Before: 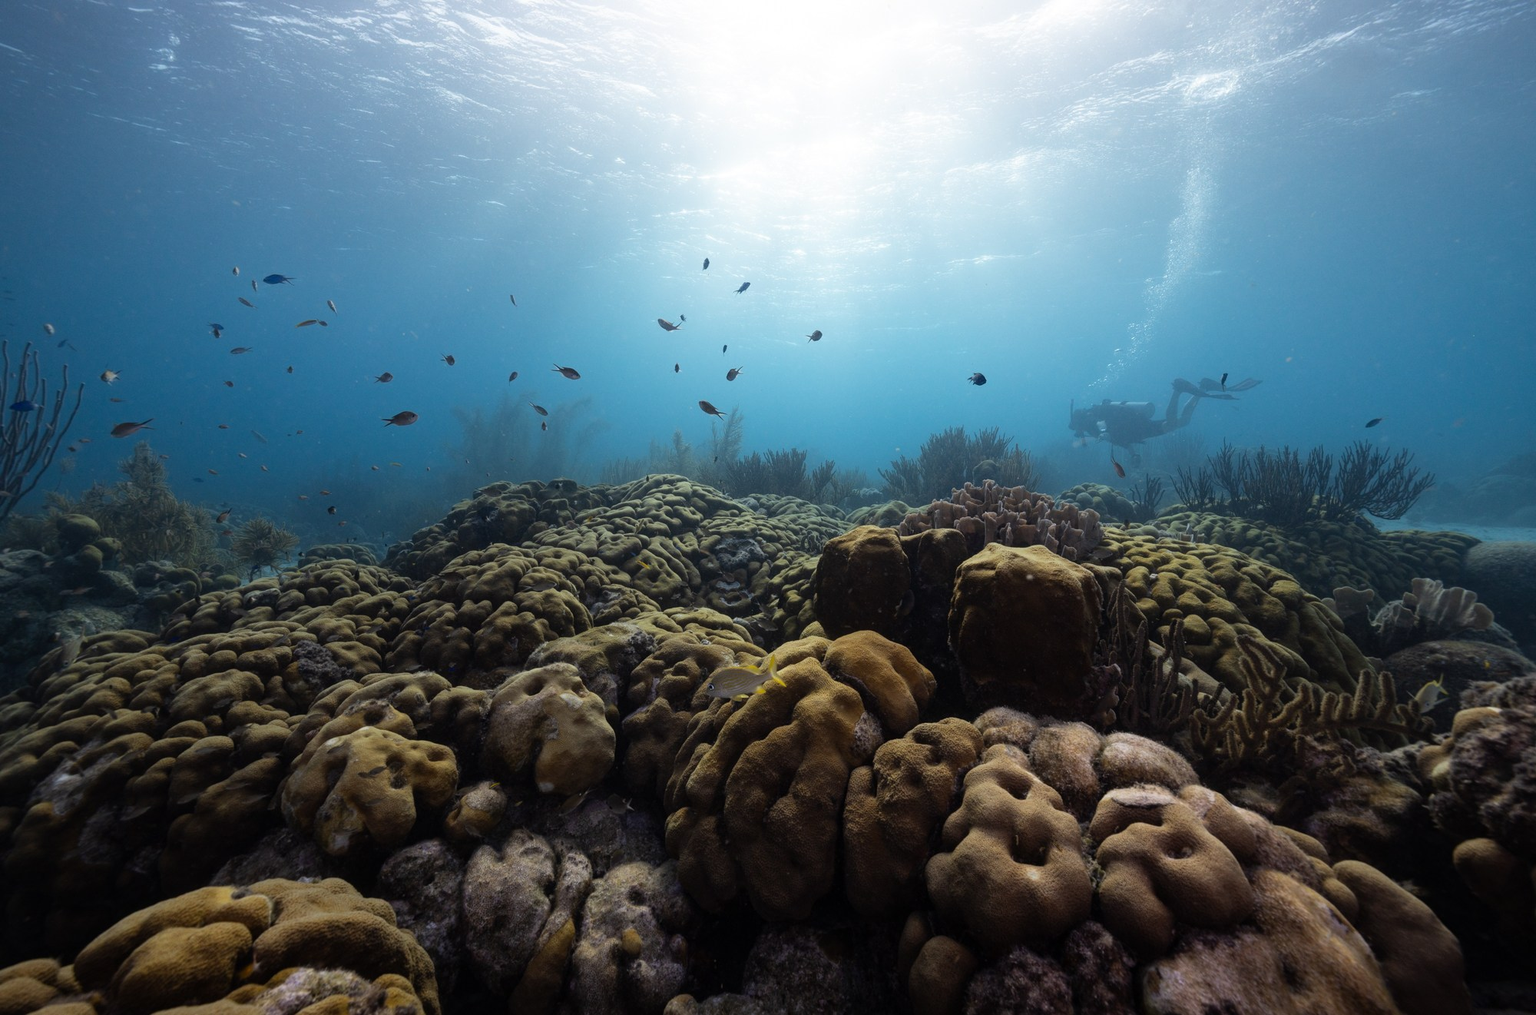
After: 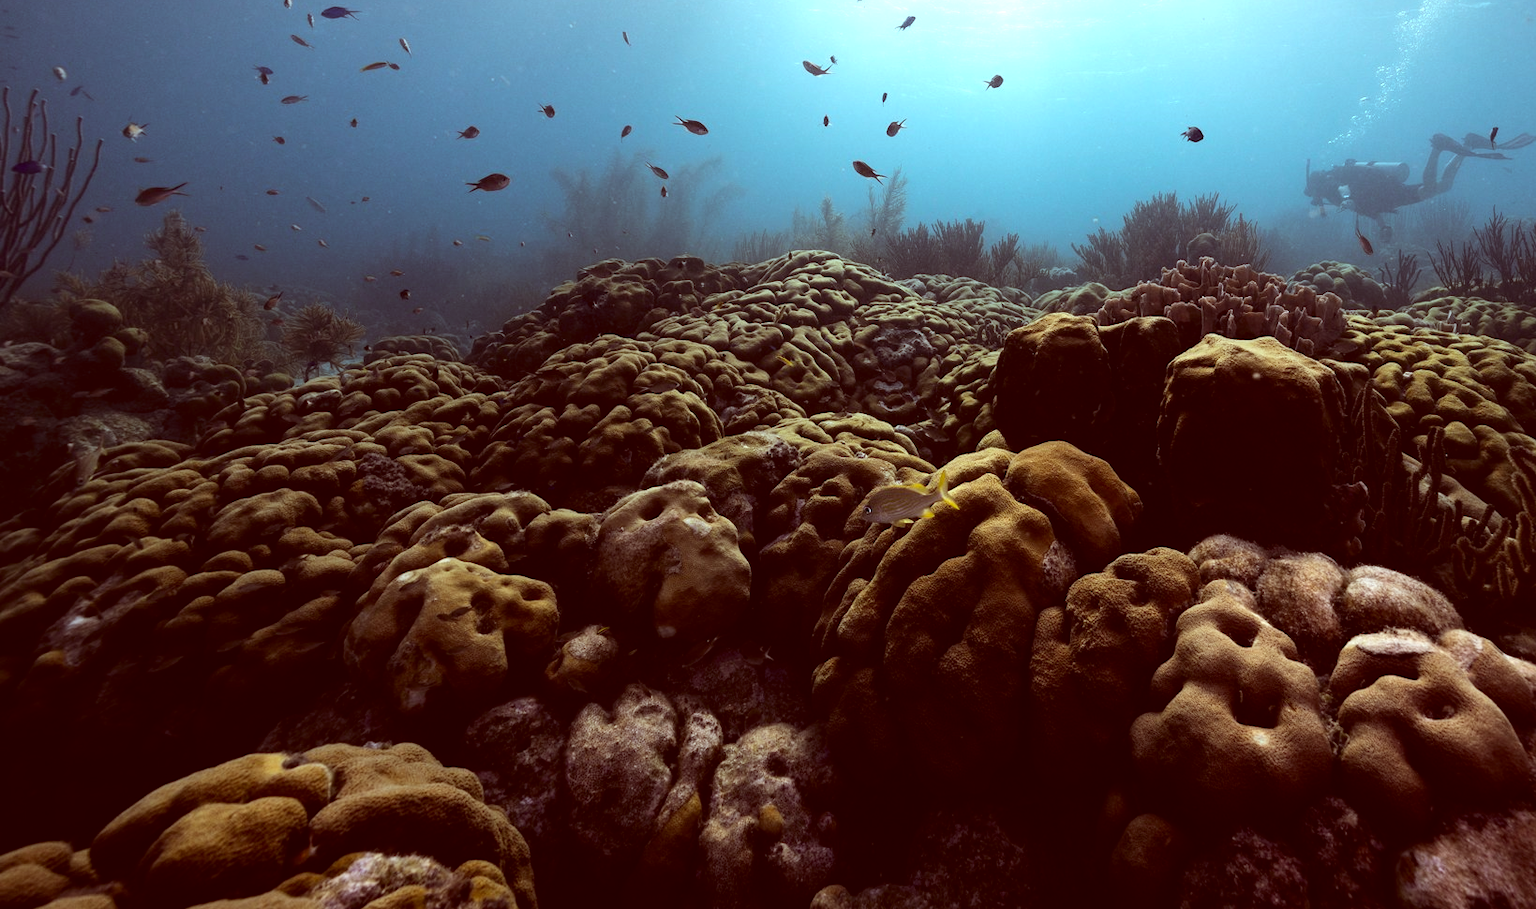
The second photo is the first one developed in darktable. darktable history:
tone equalizer: -8 EV -0.731 EV, -7 EV -0.689 EV, -6 EV -0.594 EV, -5 EV -0.387 EV, -3 EV 0.372 EV, -2 EV 0.6 EV, -1 EV 0.7 EV, +0 EV 0.748 EV, edges refinement/feathering 500, mask exposure compensation -1.57 EV, preserve details no
exposure: exposure -0.044 EV, compensate highlight preservation false
color correction: highlights a* -7.08, highlights b* -0.155, shadows a* 20.51, shadows b* 12.36
crop: top 26.568%, right 18.004%
